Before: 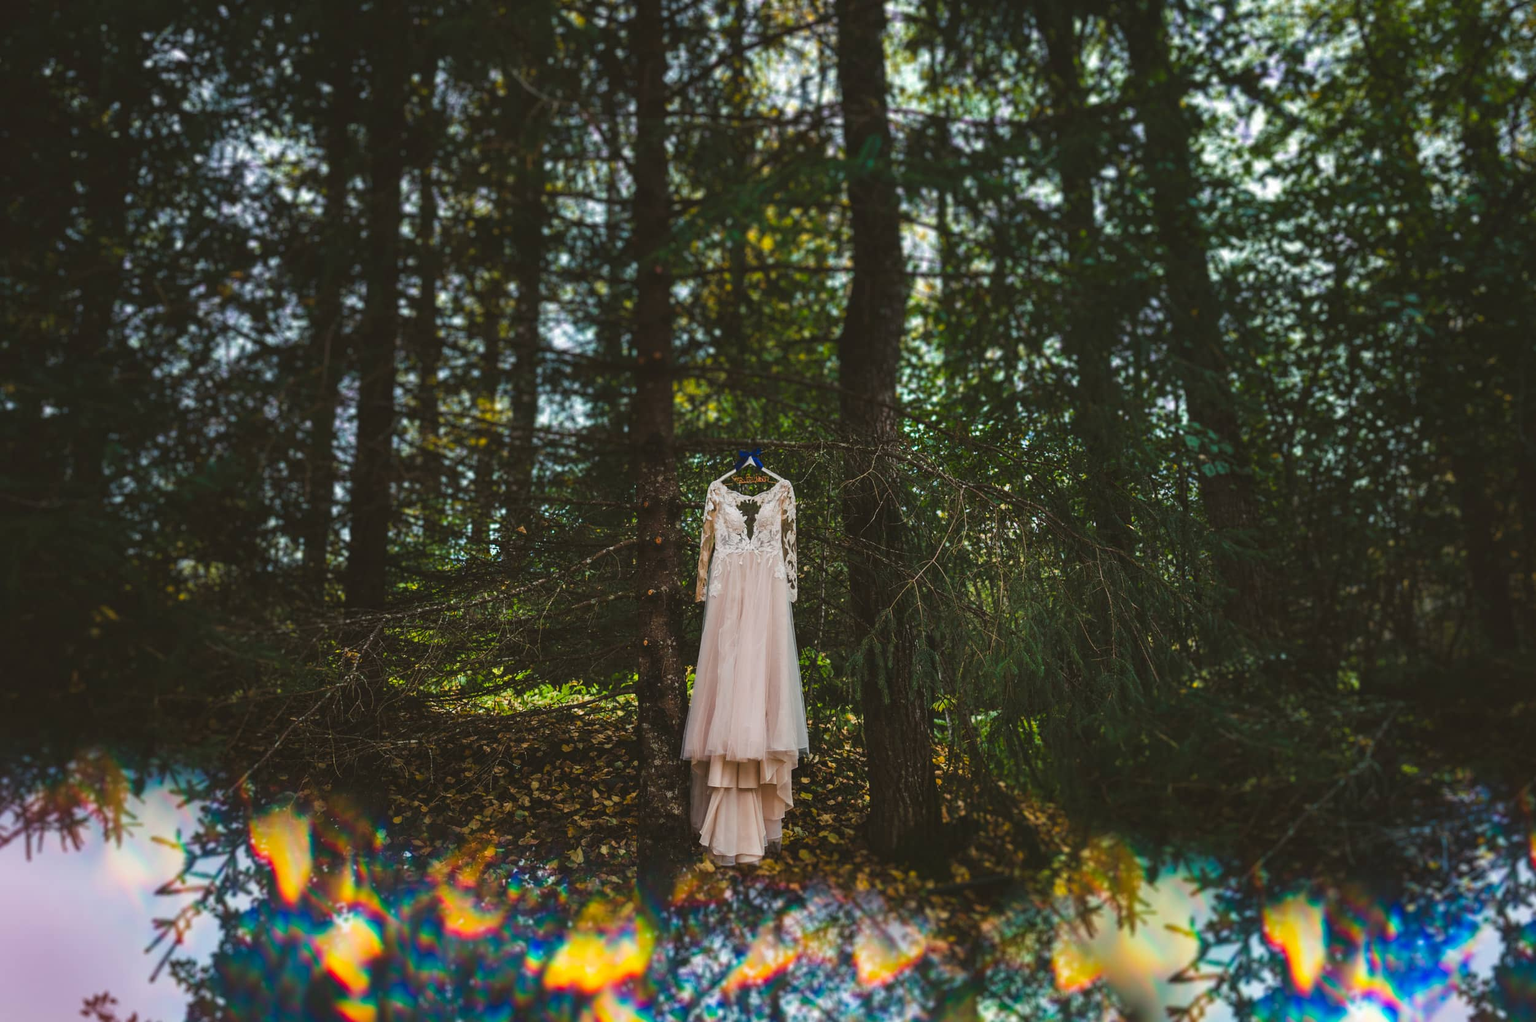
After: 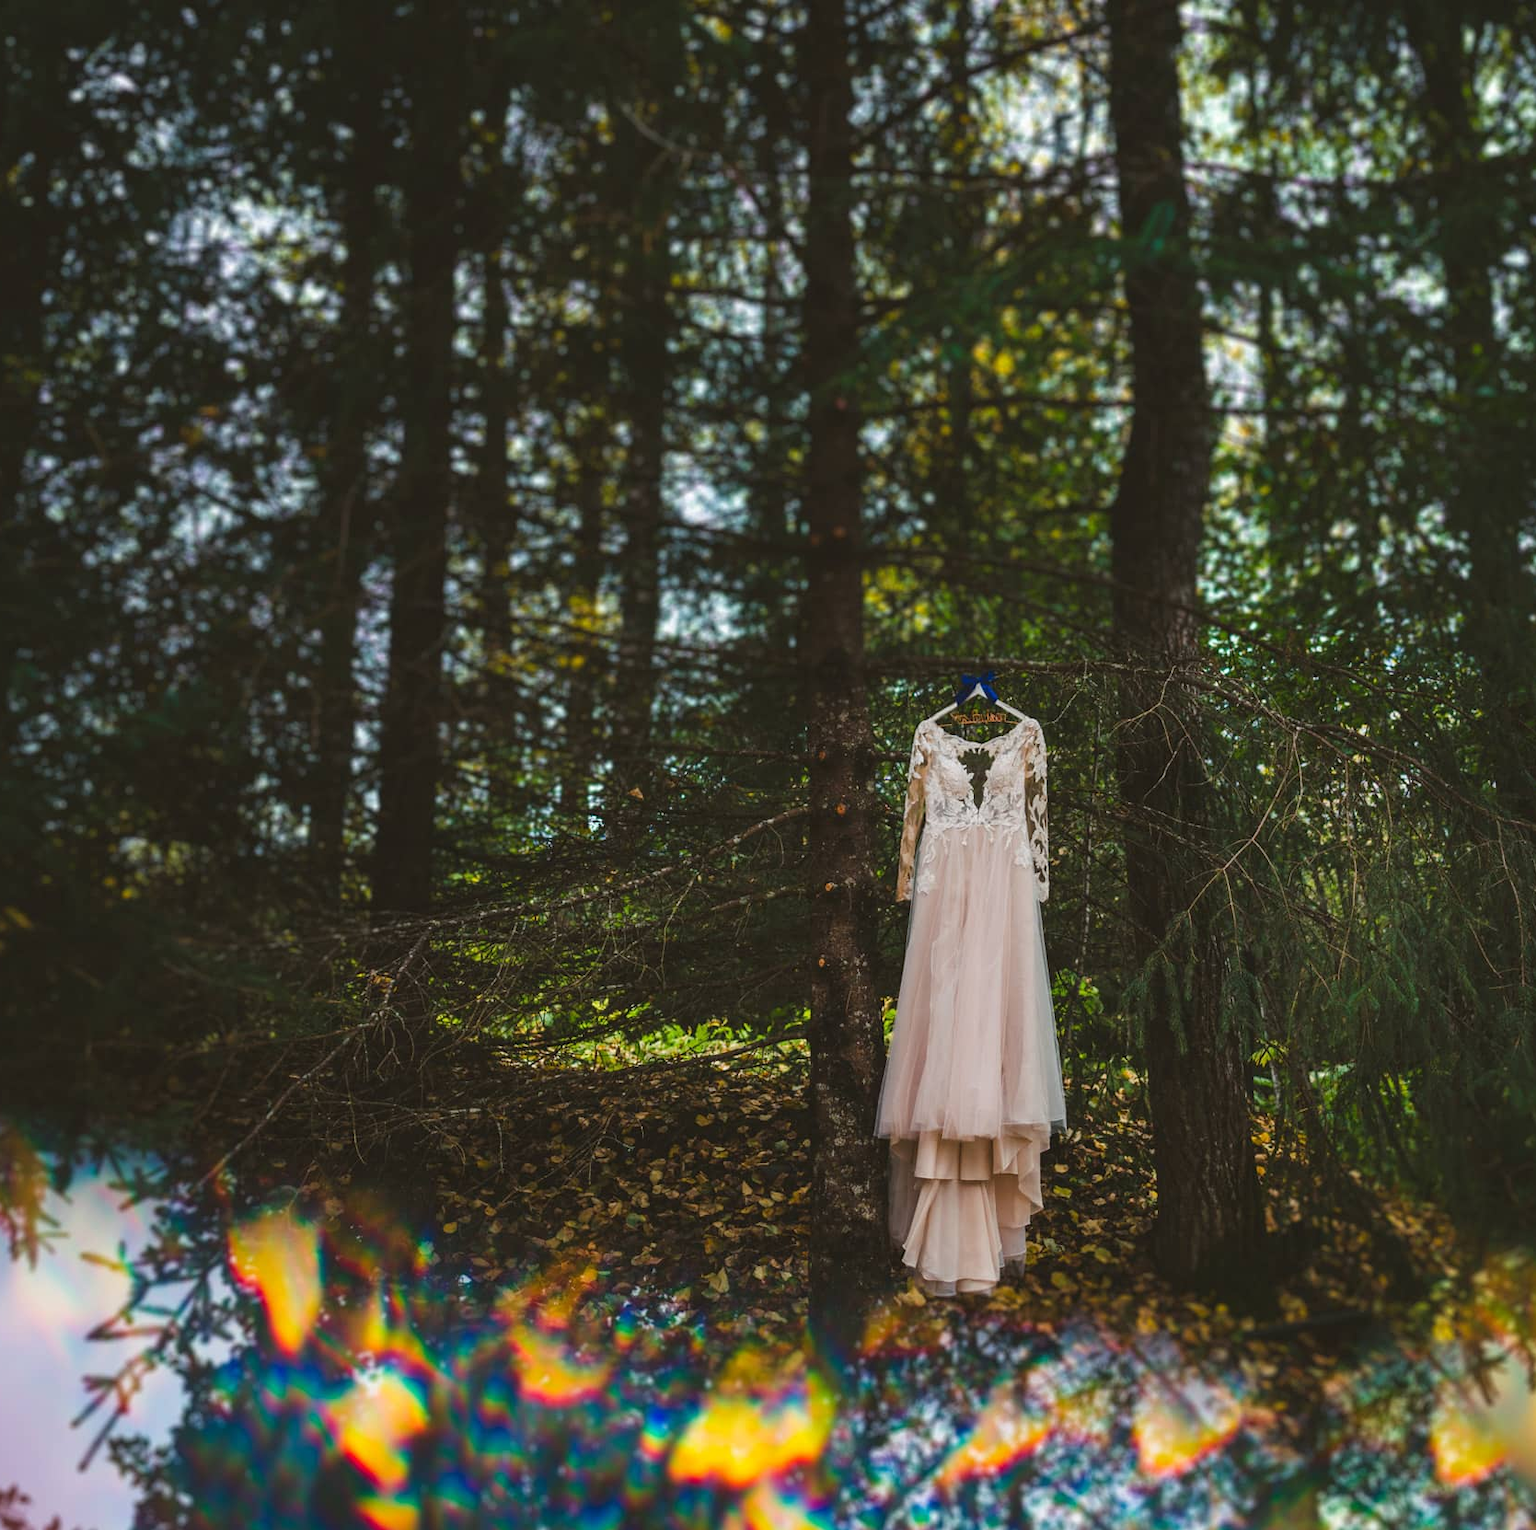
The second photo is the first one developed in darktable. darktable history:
crop and rotate: left 6.351%, right 26.856%
